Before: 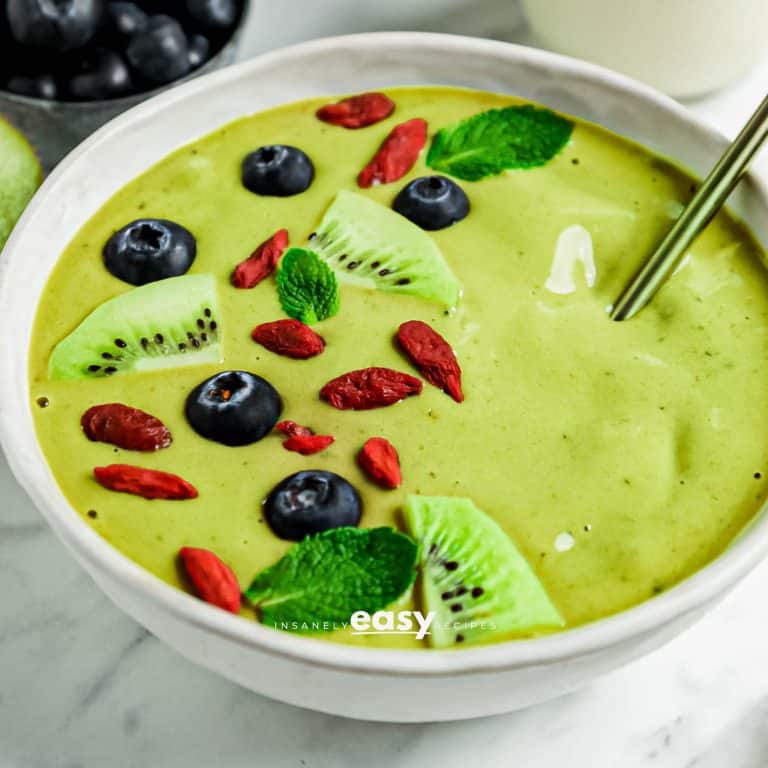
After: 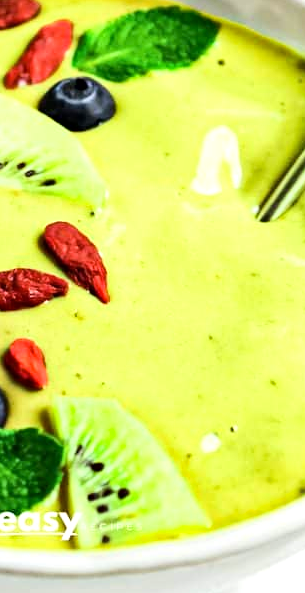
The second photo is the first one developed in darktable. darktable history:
contrast brightness saturation: saturation -0.052
tone curve: curves: ch0 [(0, 0) (0.071, 0.047) (0.266, 0.26) (0.491, 0.552) (0.753, 0.818) (1, 0.983)]; ch1 [(0, 0) (0.346, 0.307) (0.408, 0.369) (0.463, 0.443) (0.482, 0.493) (0.502, 0.5) (0.517, 0.518) (0.546, 0.587) (0.588, 0.643) (0.651, 0.709) (1, 1)]; ch2 [(0, 0) (0.346, 0.34) (0.434, 0.46) (0.485, 0.494) (0.5, 0.494) (0.517, 0.503) (0.535, 0.545) (0.583, 0.634) (0.625, 0.686) (1, 1)]
haze removal: compatibility mode true, adaptive false
crop: left 46.162%, top 12.957%, right 14.095%, bottom 9.817%
exposure: black level correction 0.001, exposure 0.5 EV, compensate highlight preservation false
